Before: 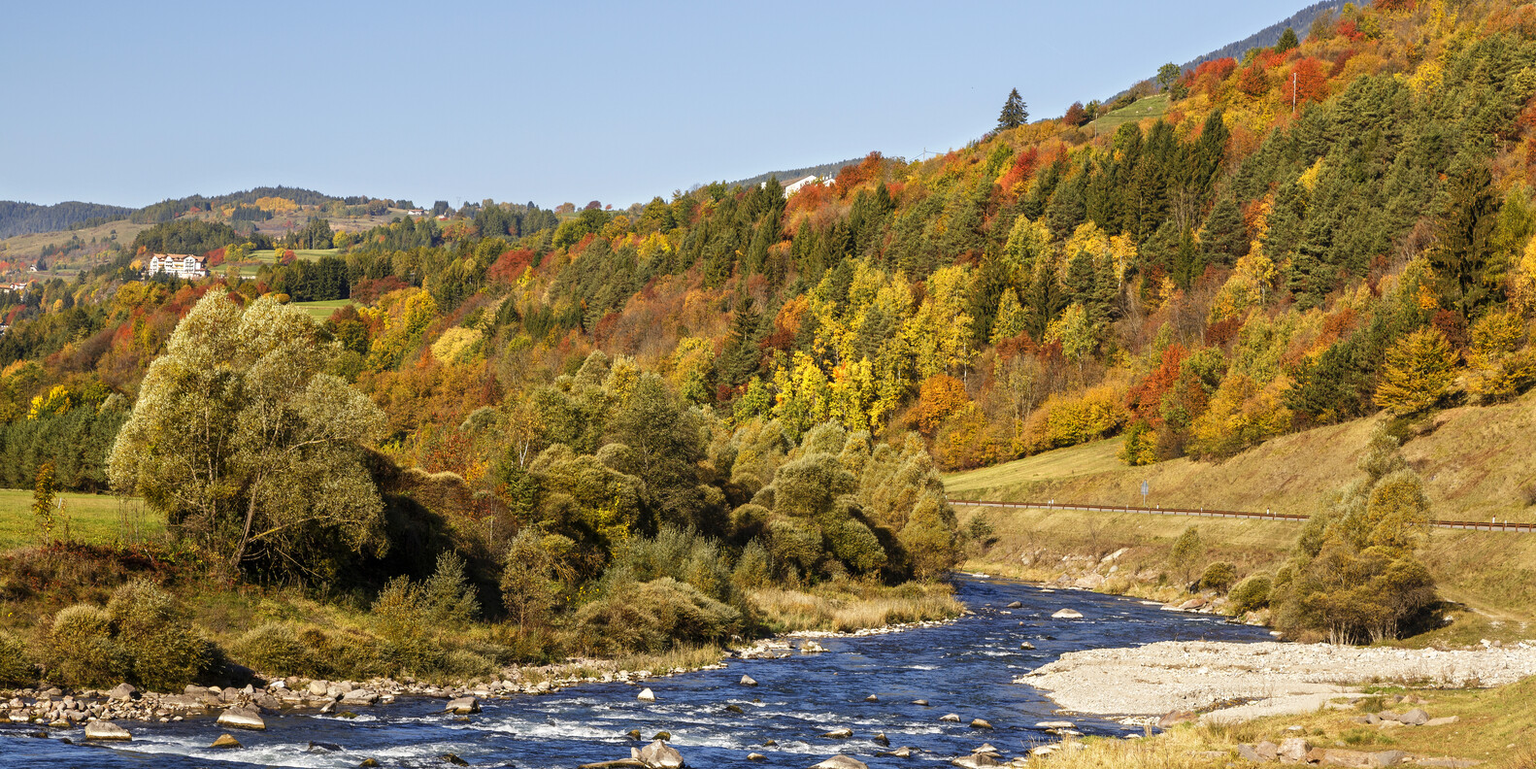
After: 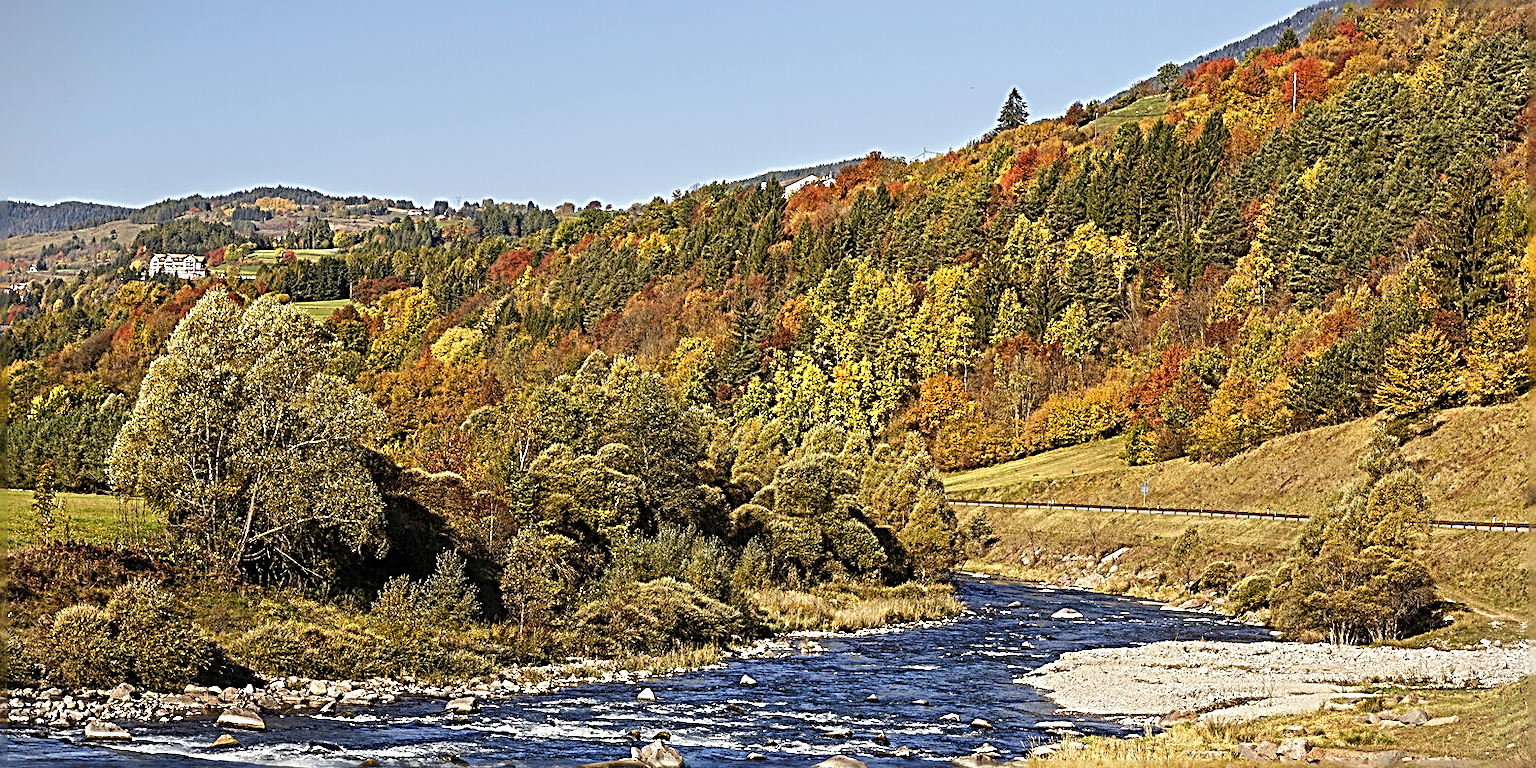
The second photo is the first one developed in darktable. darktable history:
vignetting: fall-off start 100%, brightness -0.282, width/height ratio 1.31
sharpen: radius 3.158, amount 1.731
